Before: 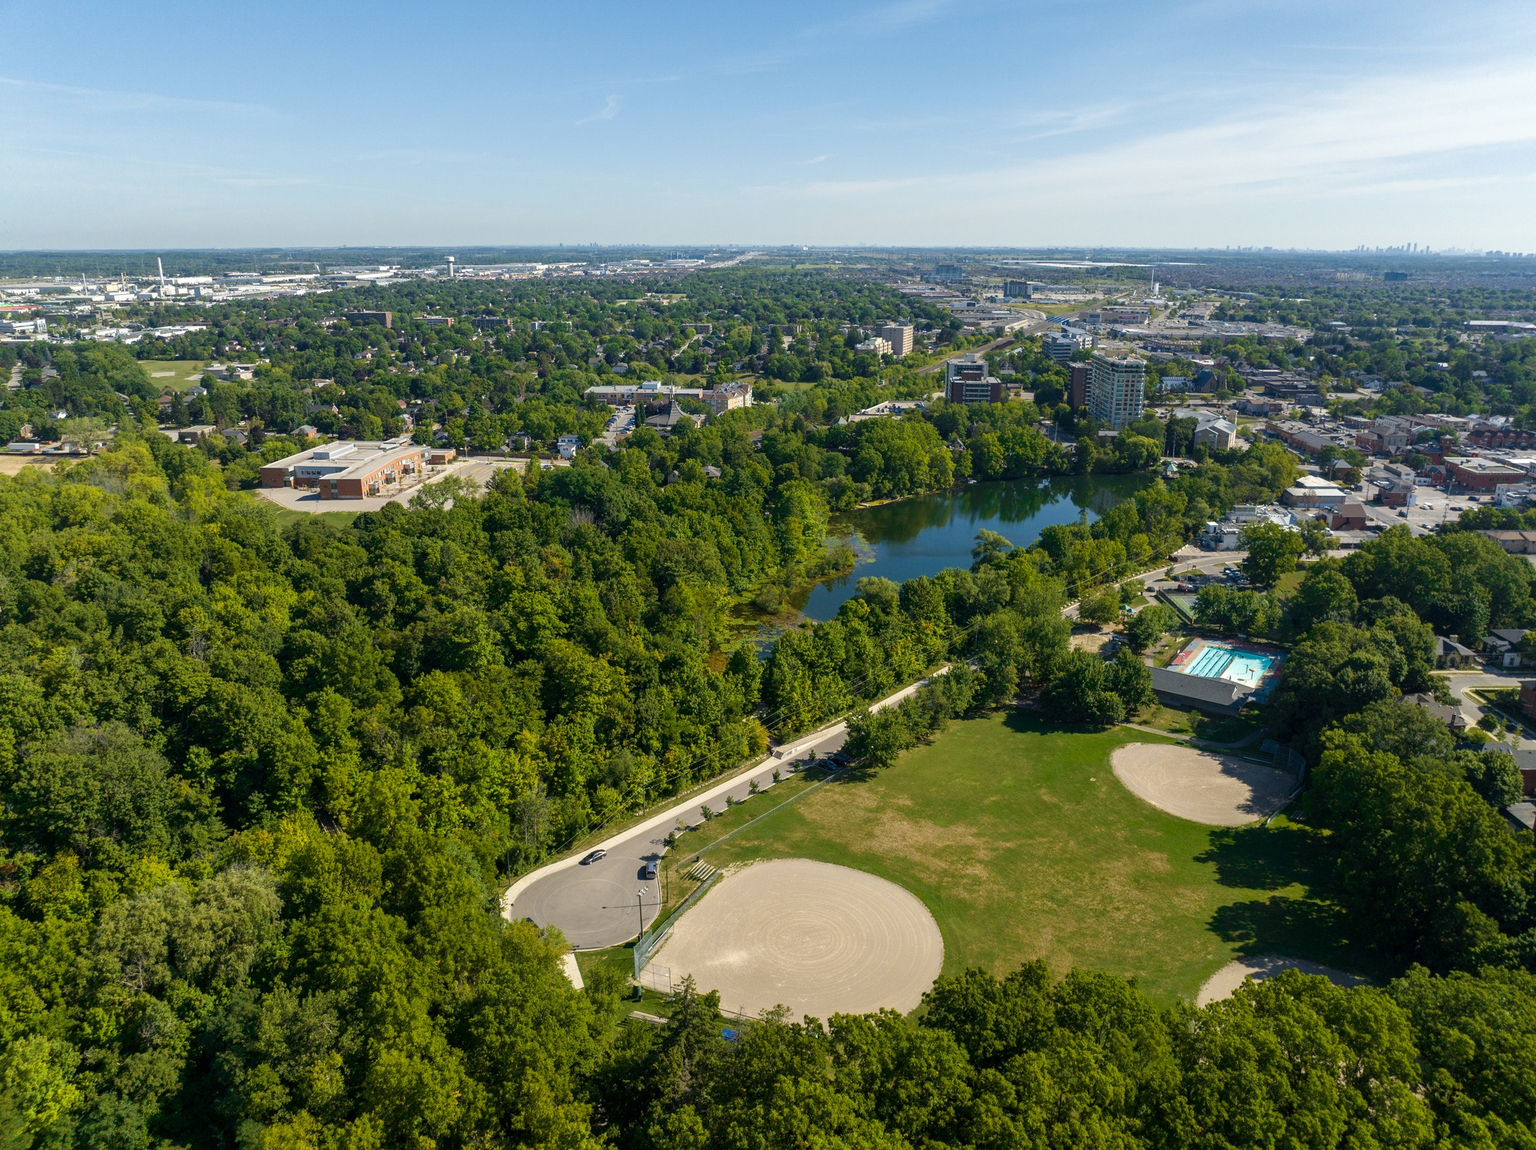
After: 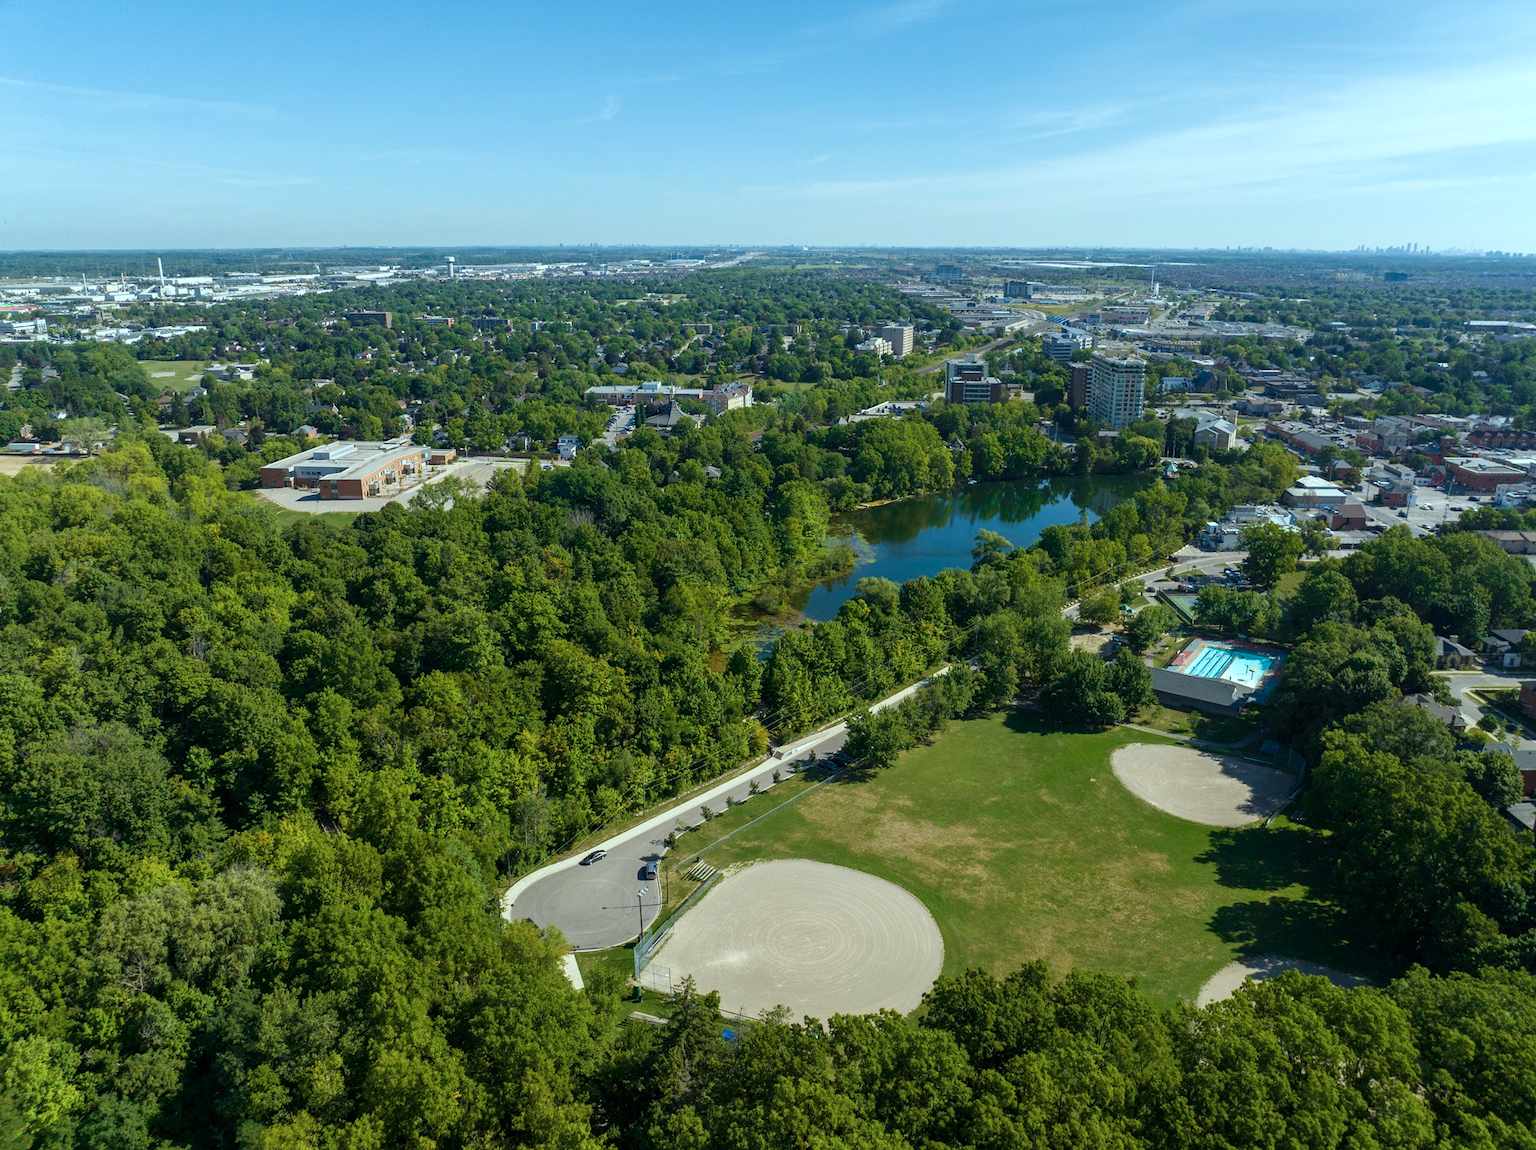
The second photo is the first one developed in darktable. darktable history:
color correction: highlights a* -10.36, highlights b* -9.91
